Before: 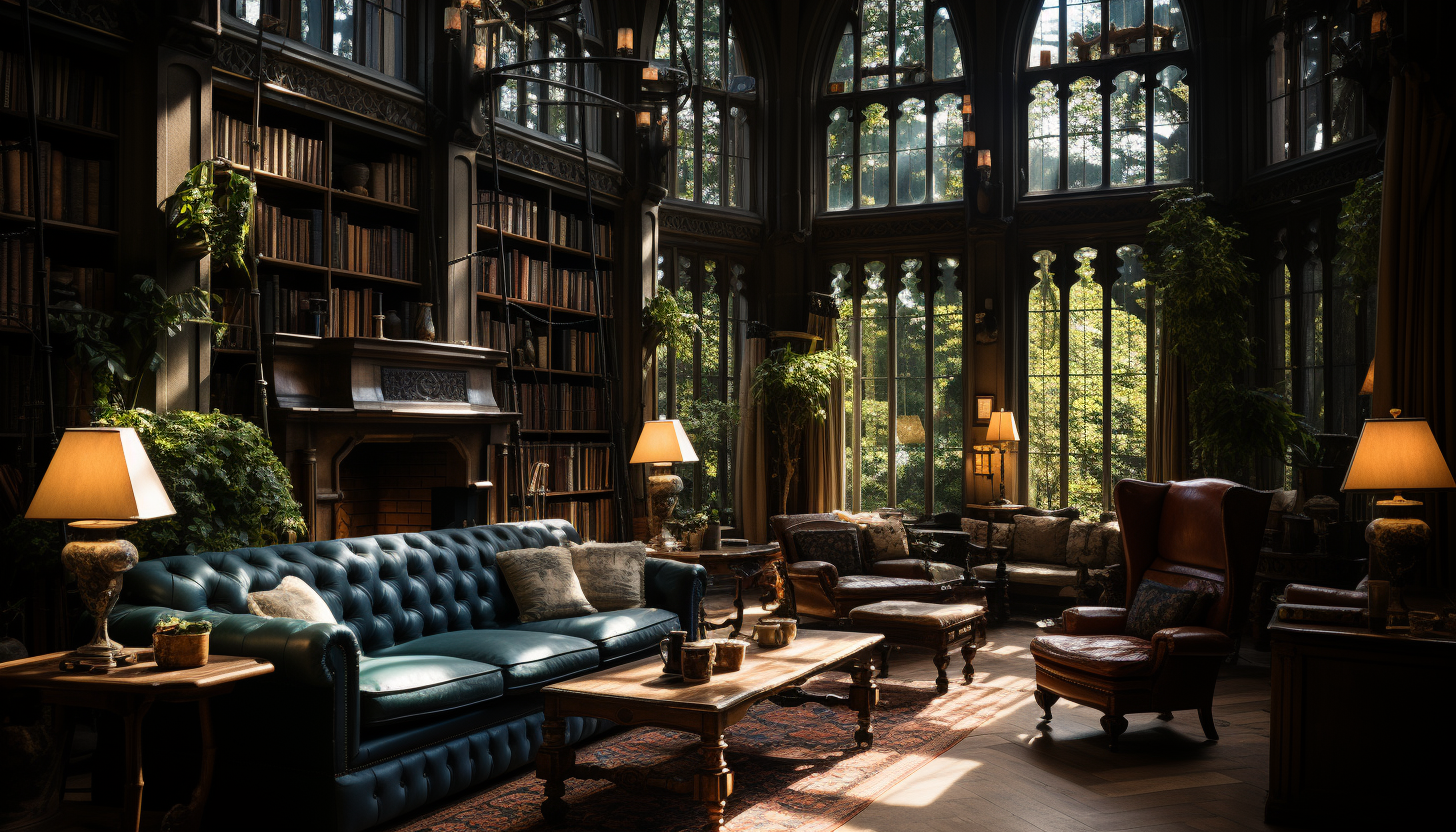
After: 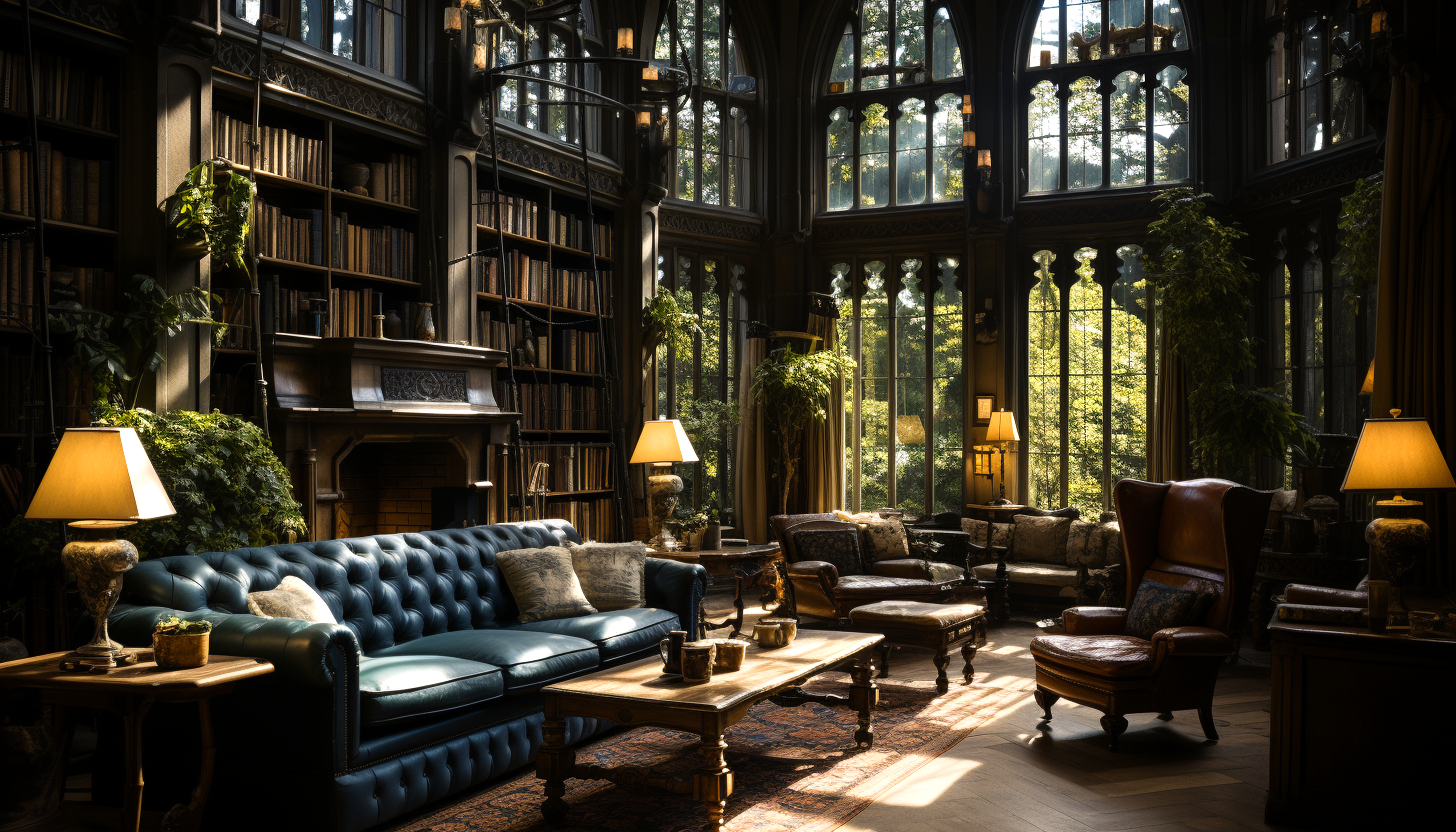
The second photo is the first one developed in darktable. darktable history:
color contrast: green-magenta contrast 0.8, blue-yellow contrast 1.1, unbound 0
exposure: exposure 0.258 EV, compensate highlight preservation false
